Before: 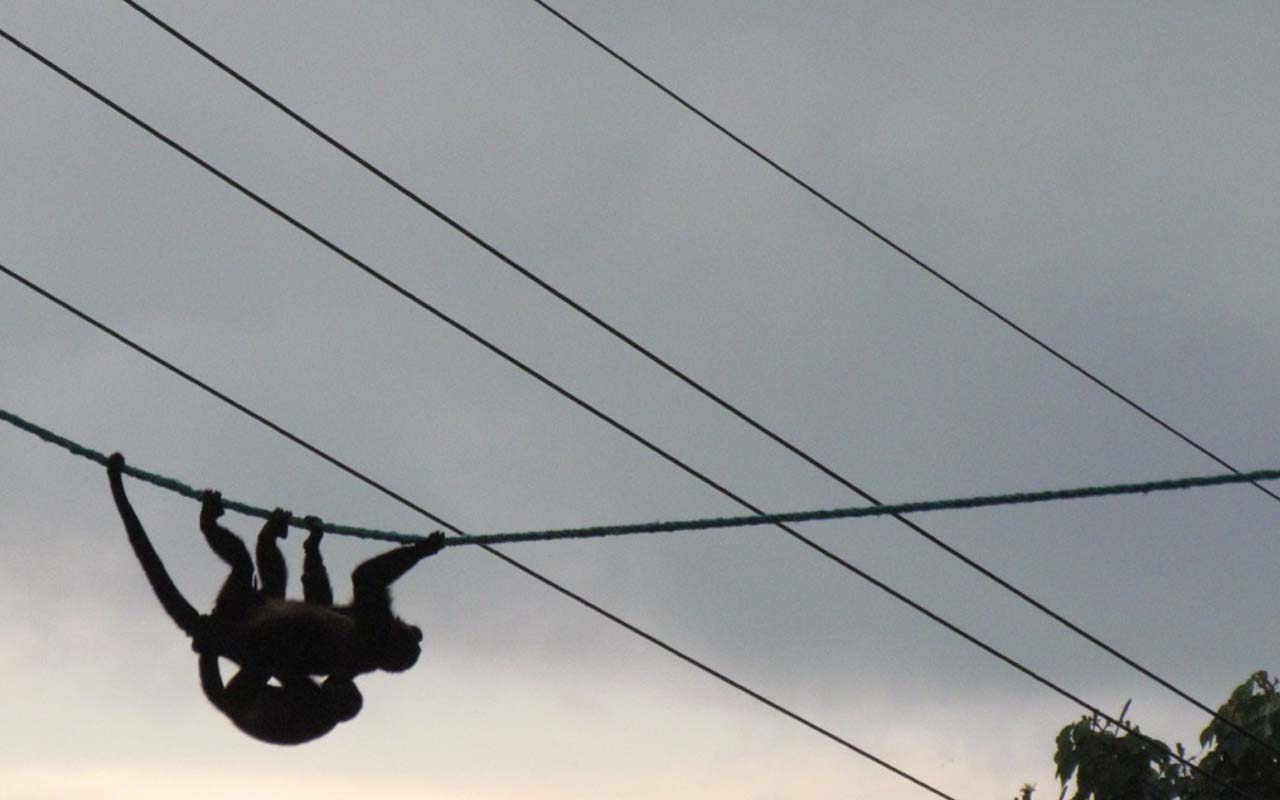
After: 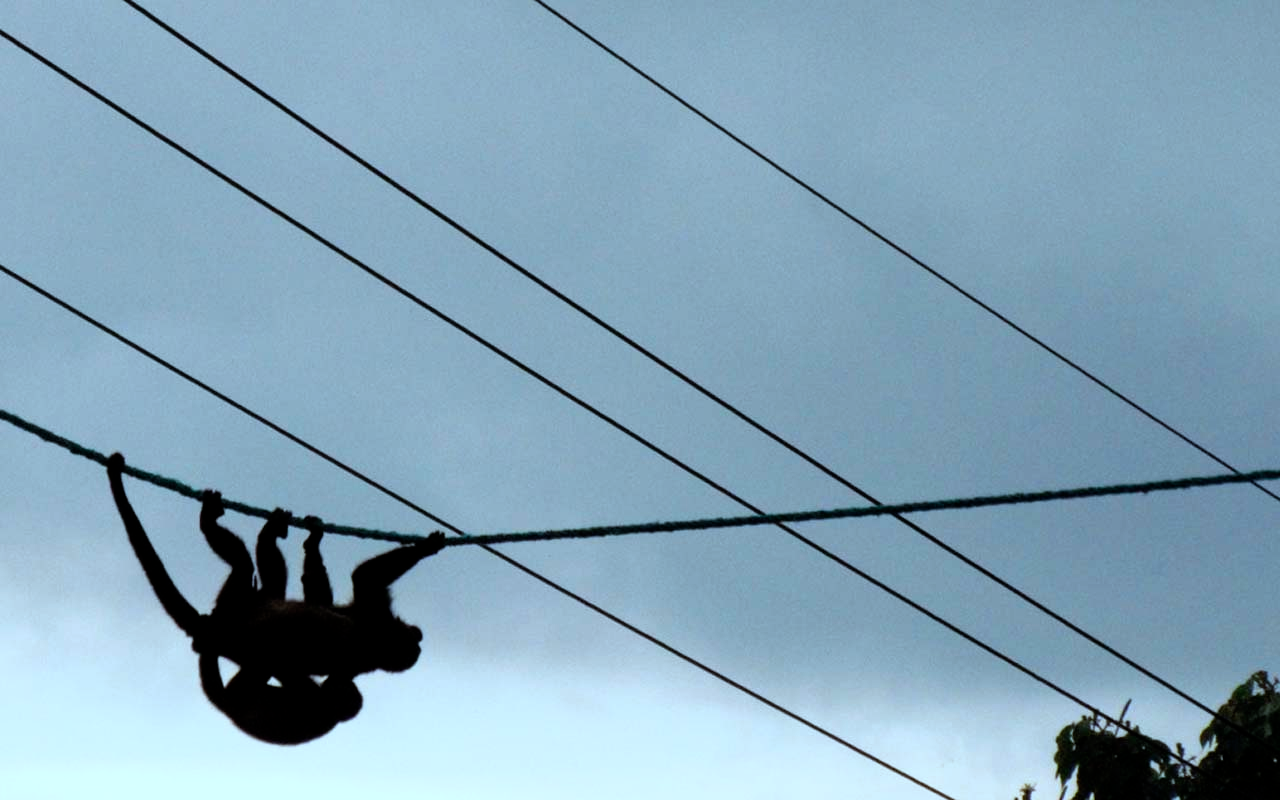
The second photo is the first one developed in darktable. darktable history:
color correction: highlights a* -10.69, highlights b* -19.19
filmic rgb: black relative exposure -8.7 EV, white relative exposure 2.7 EV, threshold 3 EV, target black luminance 0%, hardness 6.25, latitude 75%, contrast 1.325, highlights saturation mix -5%, preserve chrominance no, color science v5 (2021), iterations of high-quality reconstruction 0, enable highlight reconstruction true
